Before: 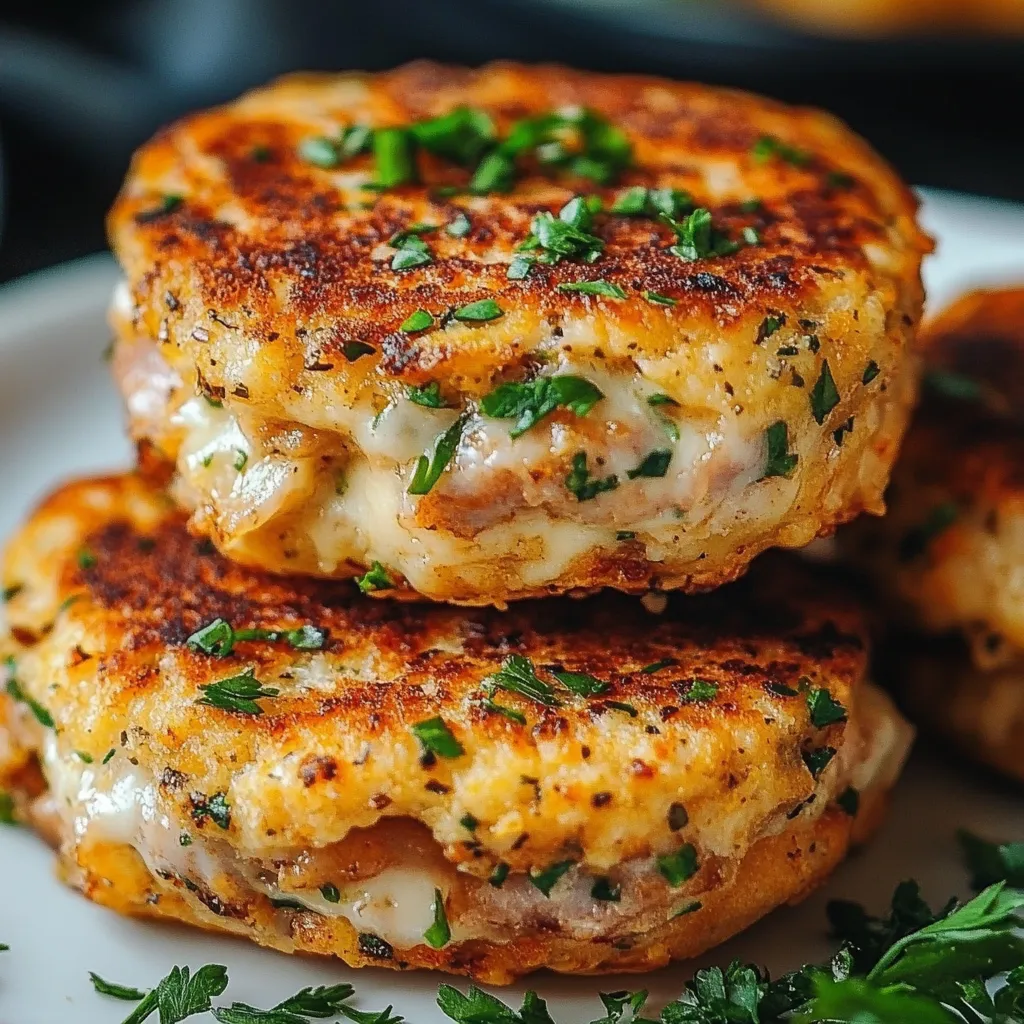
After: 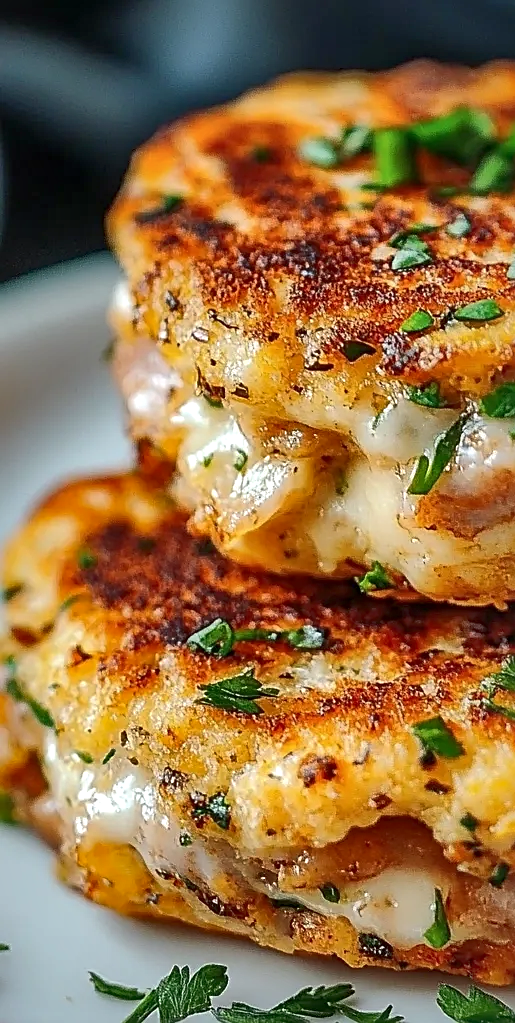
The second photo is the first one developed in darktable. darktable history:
crop and rotate: left 0.034%, top 0%, right 49.581%
local contrast: mode bilateral grid, contrast 24, coarseness 59, detail 152%, midtone range 0.2
sharpen: on, module defaults
shadows and highlights: on, module defaults
